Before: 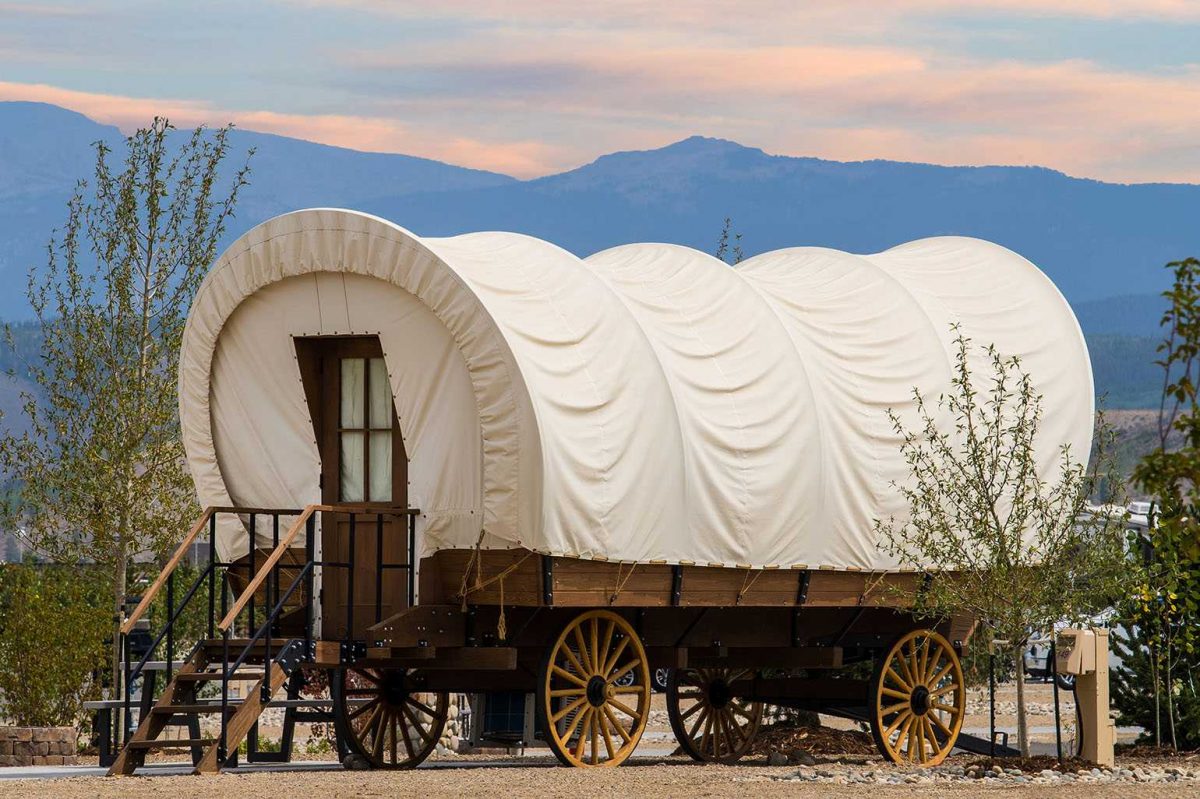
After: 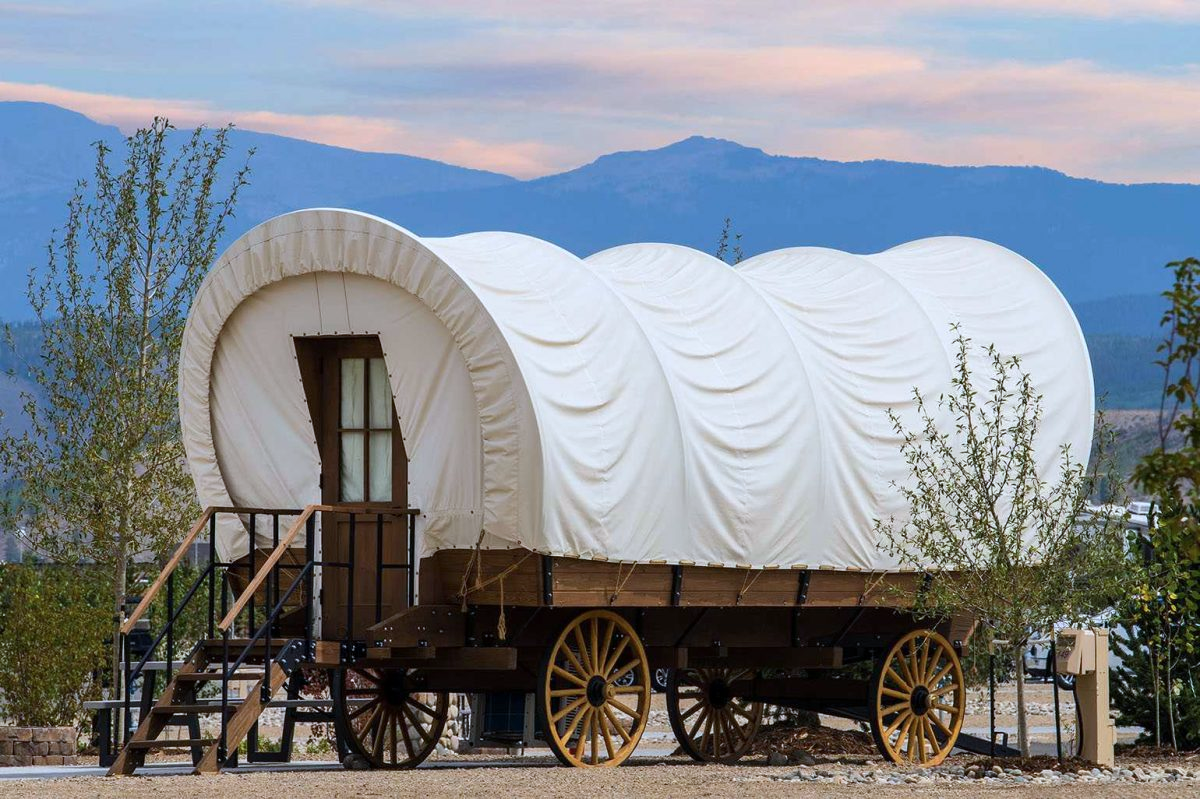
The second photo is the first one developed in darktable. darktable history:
color calibration: x 0.372, y 0.386, temperature 4285.64 K
